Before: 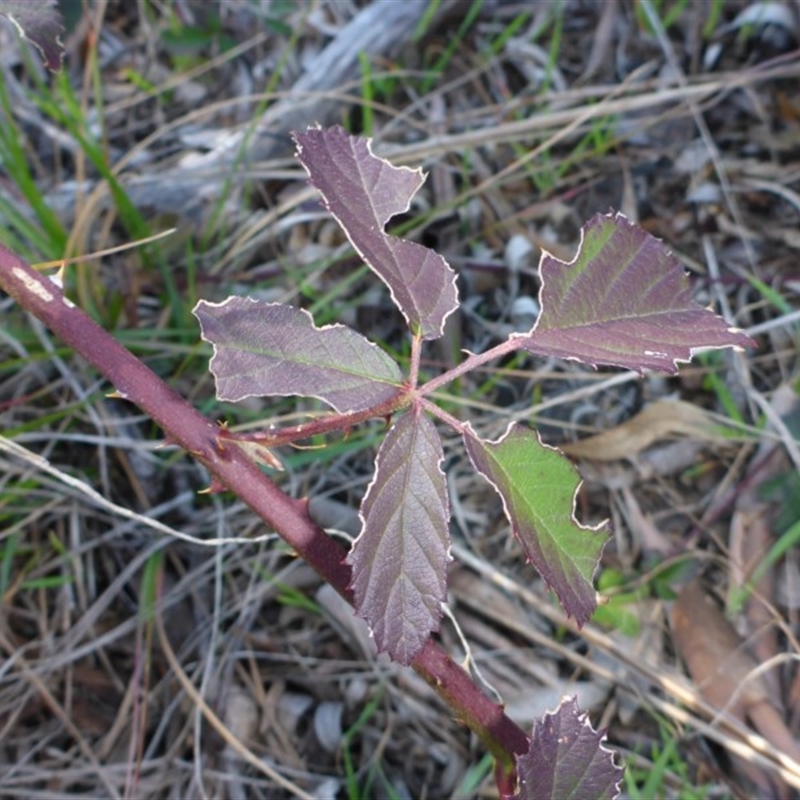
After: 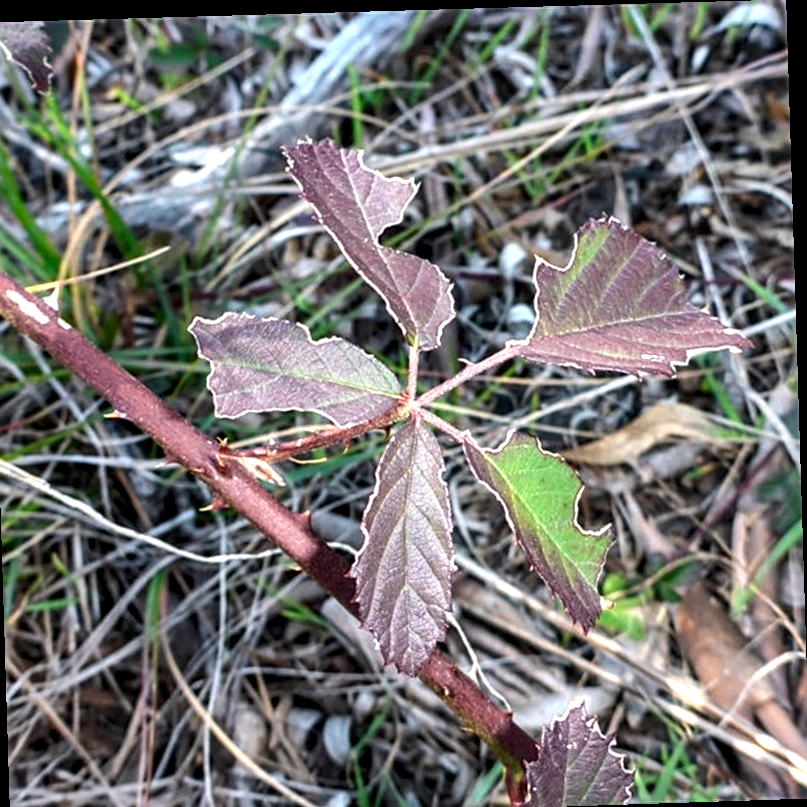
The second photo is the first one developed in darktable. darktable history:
local contrast: detail 160%
shadows and highlights: shadows 35, highlights -35, soften with gaussian
sharpen: on, module defaults
color zones: curves: ch0 [(0.018, 0.548) (0.224, 0.64) (0.425, 0.447) (0.675, 0.575) (0.732, 0.579)]; ch1 [(0.066, 0.487) (0.25, 0.5) (0.404, 0.43) (0.75, 0.421) (0.956, 0.421)]; ch2 [(0.044, 0.561) (0.215, 0.465) (0.399, 0.544) (0.465, 0.548) (0.614, 0.447) (0.724, 0.43) (0.882, 0.623) (0.956, 0.632)]
color correction: saturation 1.32
tone equalizer: -8 EV -0.417 EV, -7 EV -0.389 EV, -6 EV -0.333 EV, -5 EV -0.222 EV, -3 EV 0.222 EV, -2 EV 0.333 EV, -1 EV 0.389 EV, +0 EV 0.417 EV, edges refinement/feathering 500, mask exposure compensation -1.57 EV, preserve details no
rotate and perspective: rotation -1.77°, lens shift (horizontal) 0.004, automatic cropping off
crop: left 1.743%, right 0.268%, bottom 2.011%
